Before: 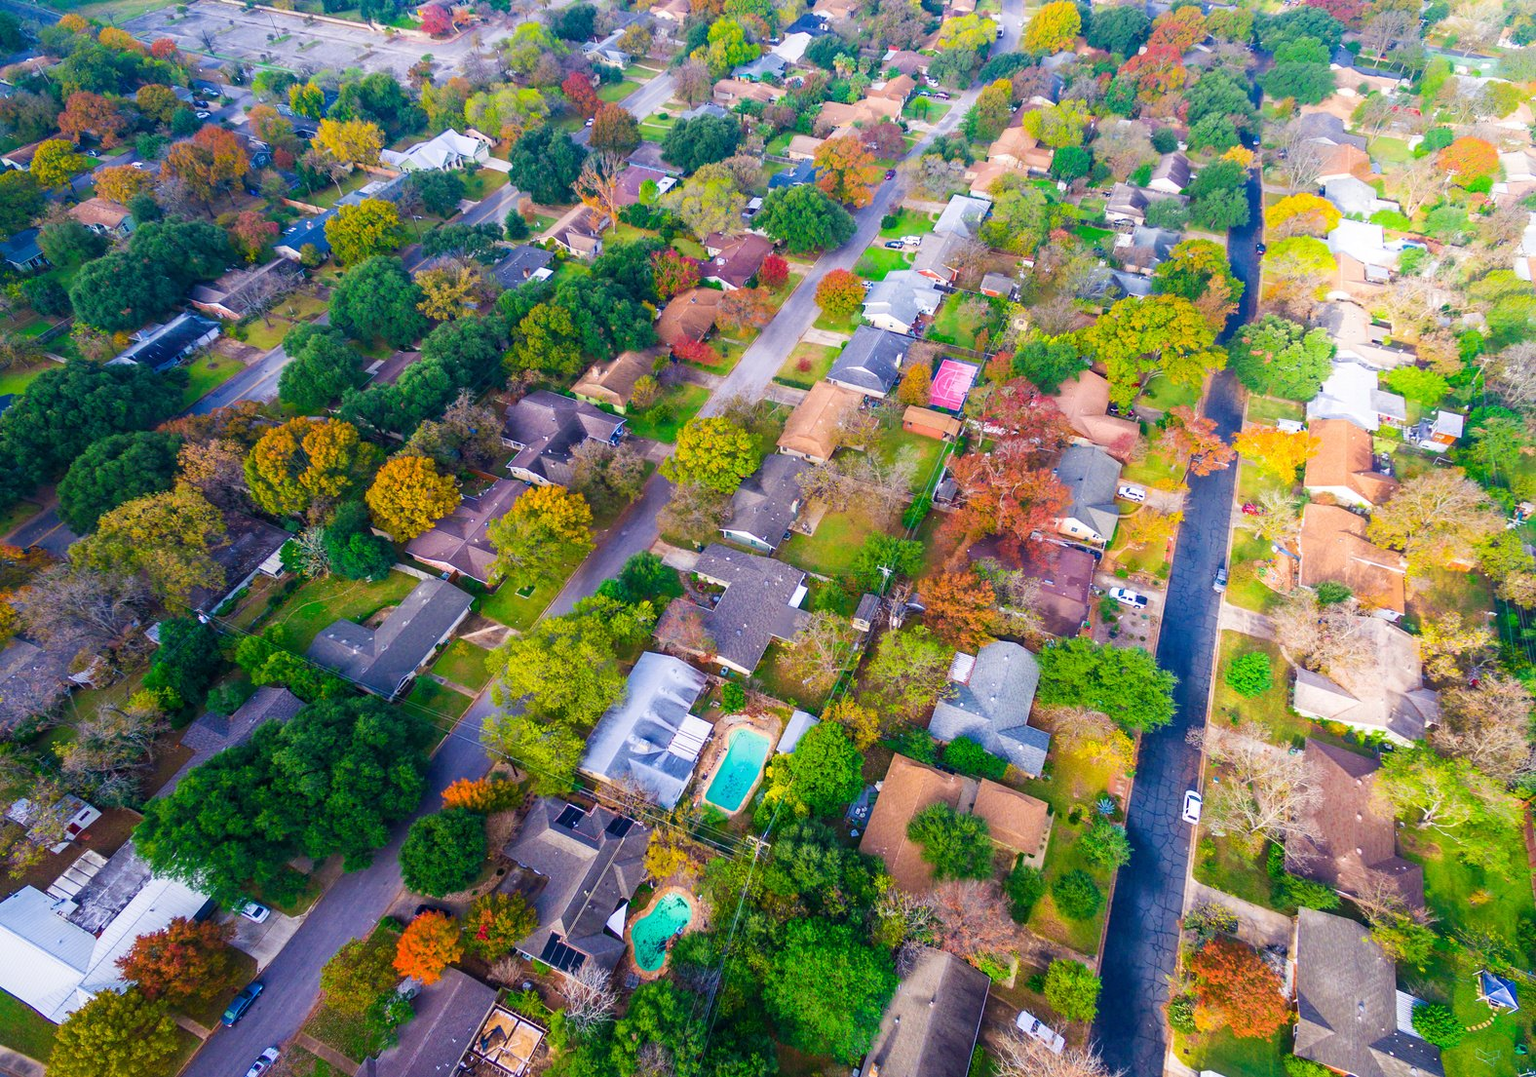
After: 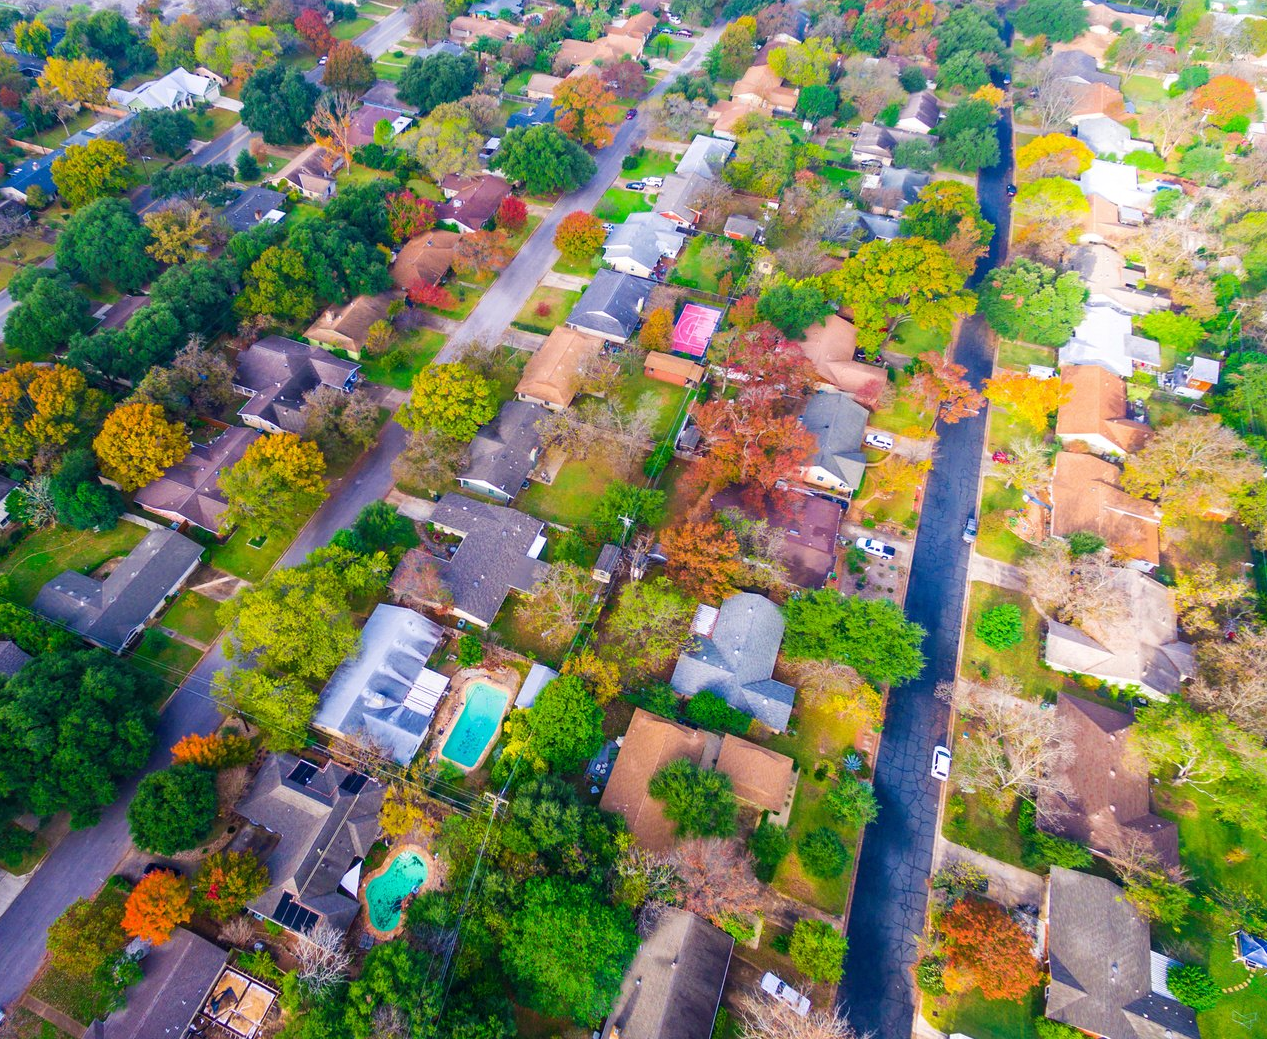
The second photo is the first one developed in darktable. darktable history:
crop and rotate: left 17.906%, top 5.941%, right 1.665%
tone equalizer: edges refinement/feathering 500, mask exposure compensation -1.57 EV, preserve details no
